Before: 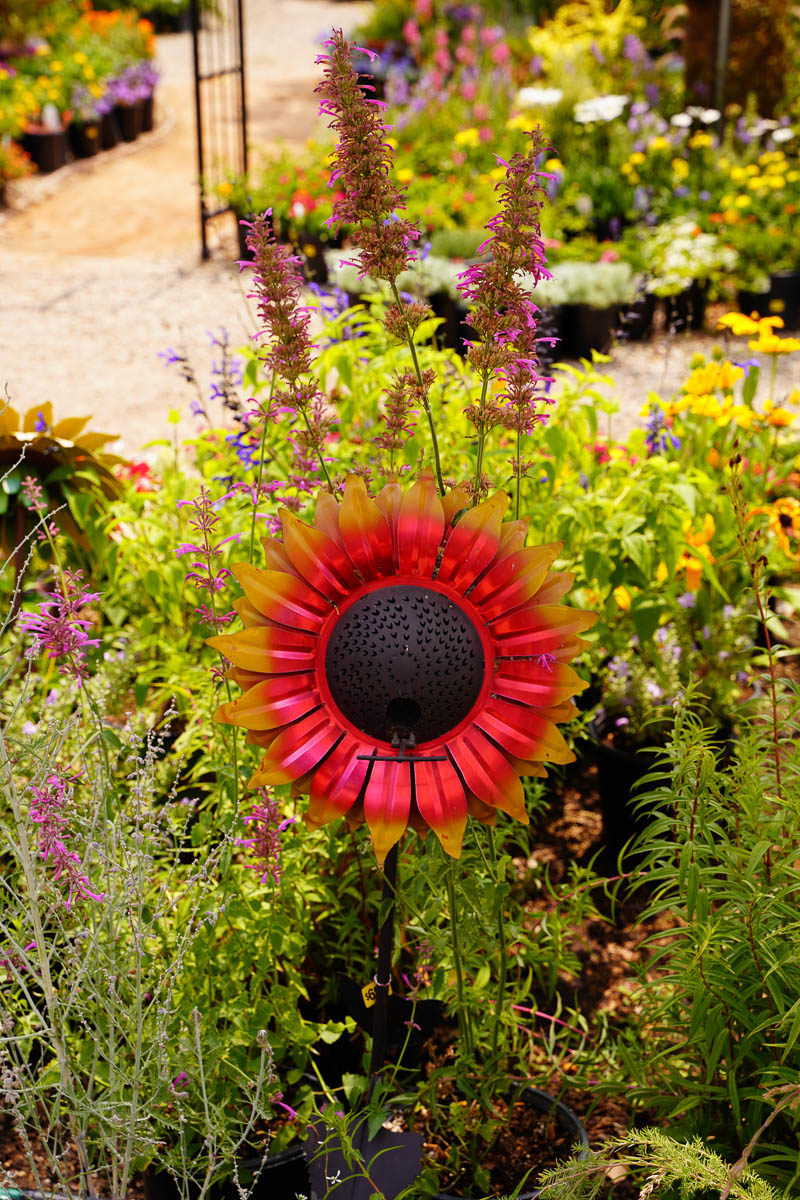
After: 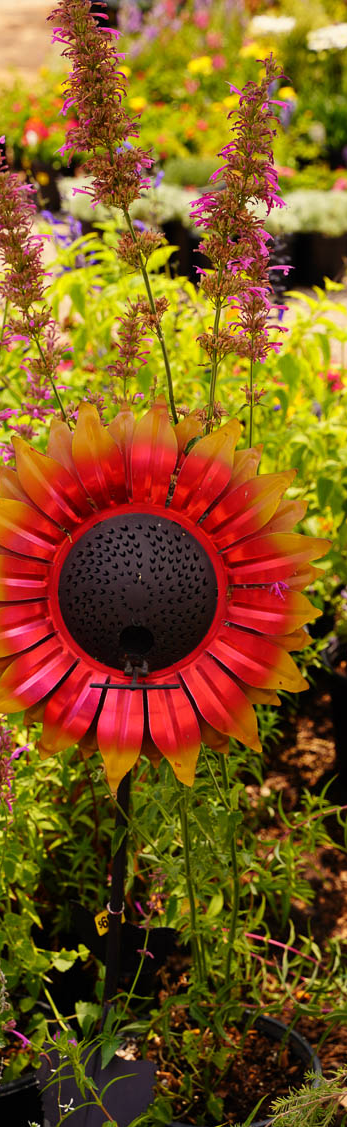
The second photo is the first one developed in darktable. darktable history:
crop: left 33.452%, top 6.025%, right 23.155%
white balance: red 1.029, blue 0.92
exposure: exposure -0.05 EV
